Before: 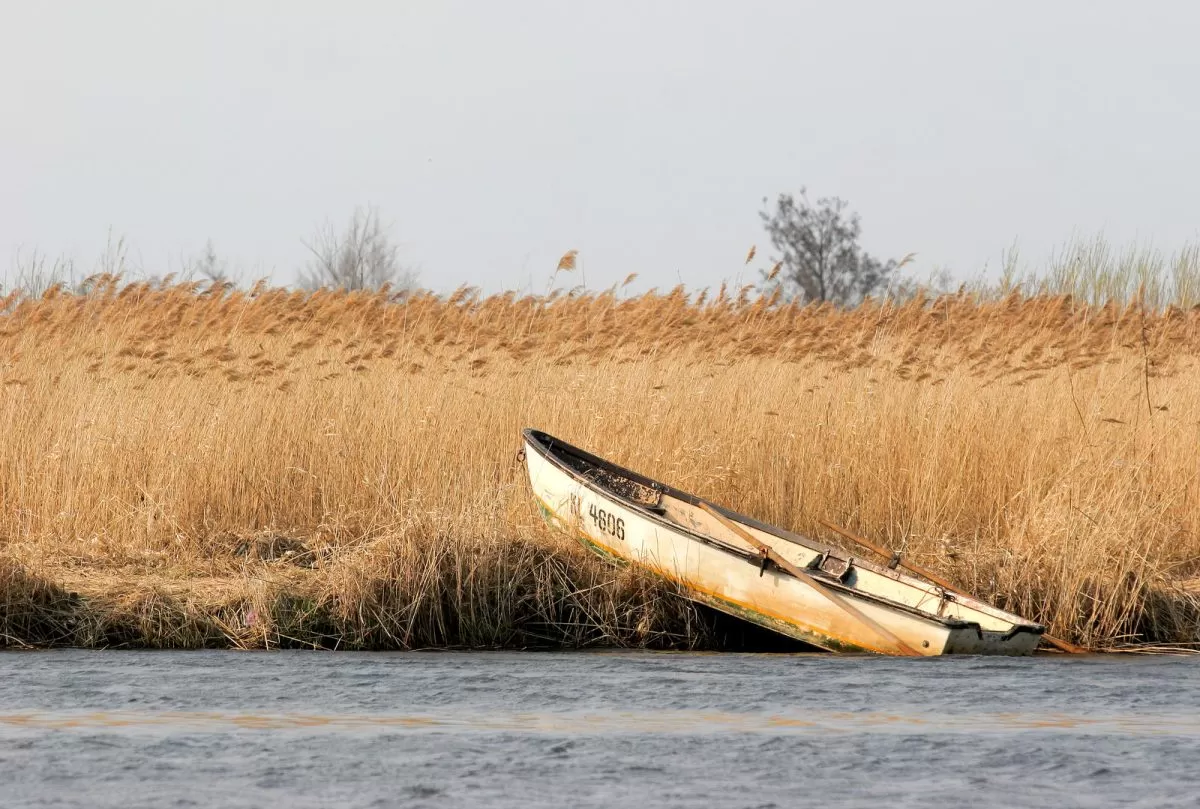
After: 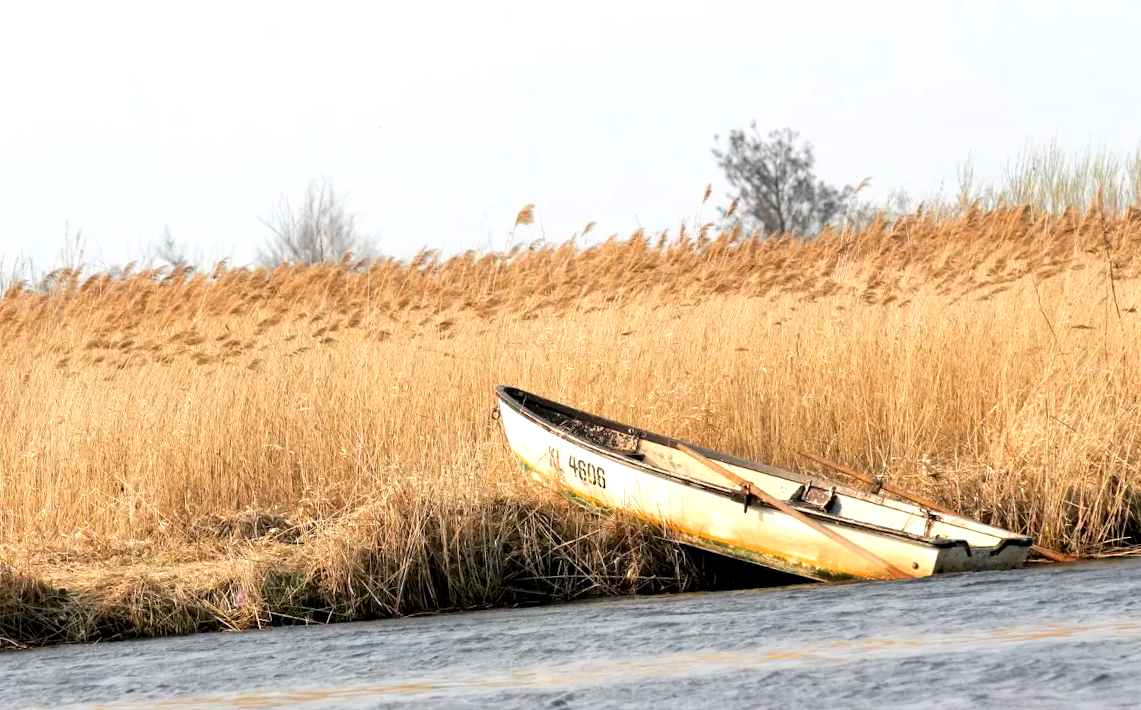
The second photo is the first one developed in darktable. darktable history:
rotate and perspective: rotation -5°, crop left 0.05, crop right 0.952, crop top 0.11, crop bottom 0.89
exposure: black level correction 0.001, exposure 0.5 EV, compensate exposure bias true, compensate highlight preservation false
contrast equalizer: octaves 7, y [[0.6 ×6], [0.55 ×6], [0 ×6], [0 ×6], [0 ×6]], mix 0.2
